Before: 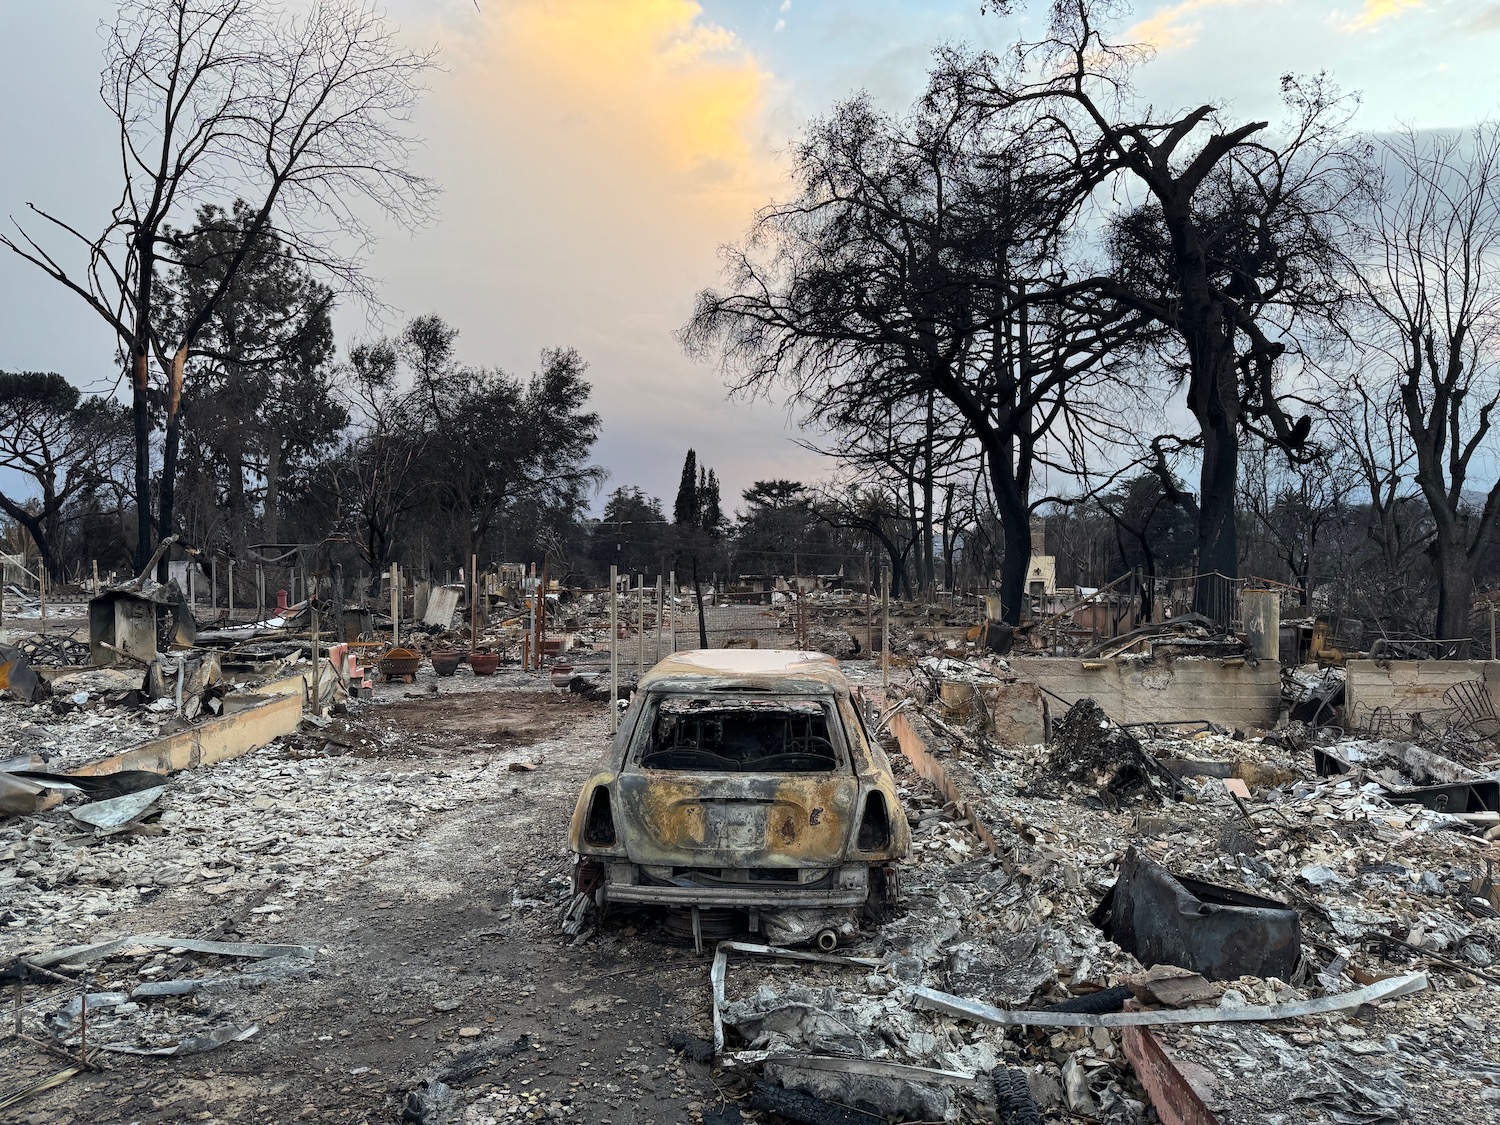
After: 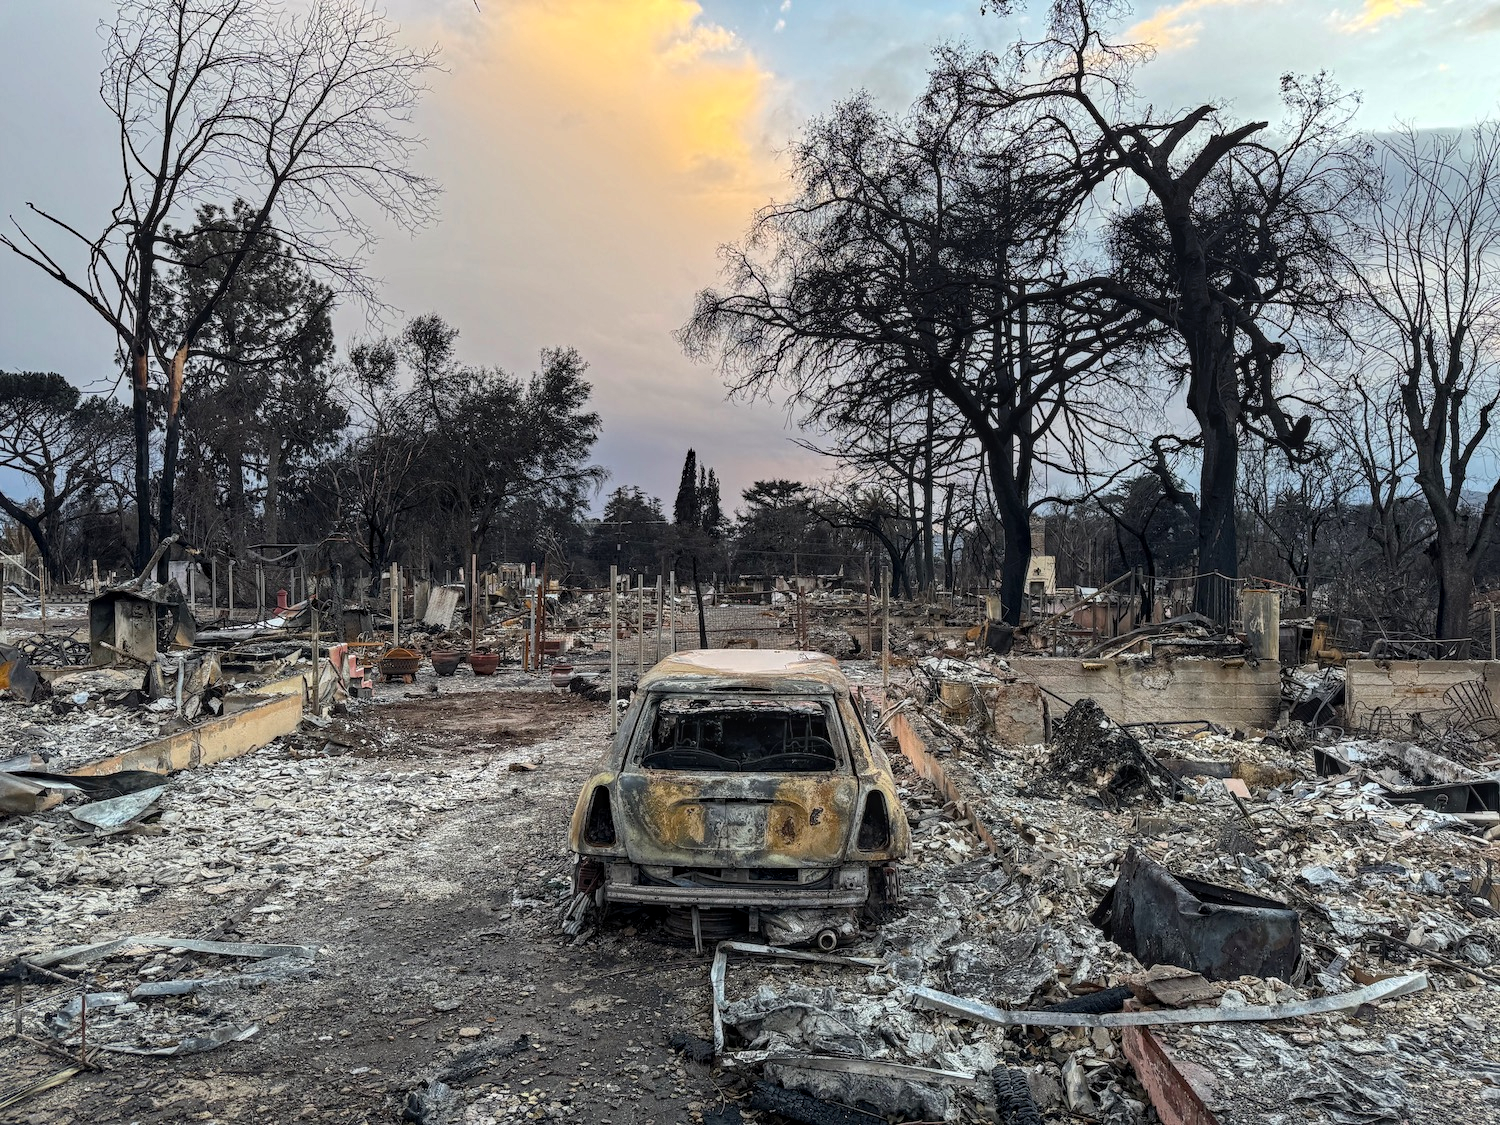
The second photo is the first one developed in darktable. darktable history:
local contrast: on, module defaults
haze removal: compatibility mode true, adaptive false
contrast equalizer: octaves 7, y [[0.439, 0.44, 0.442, 0.457, 0.493, 0.498], [0.5 ×6], [0.5 ×6], [0 ×6], [0 ×6]], mix 0.287
